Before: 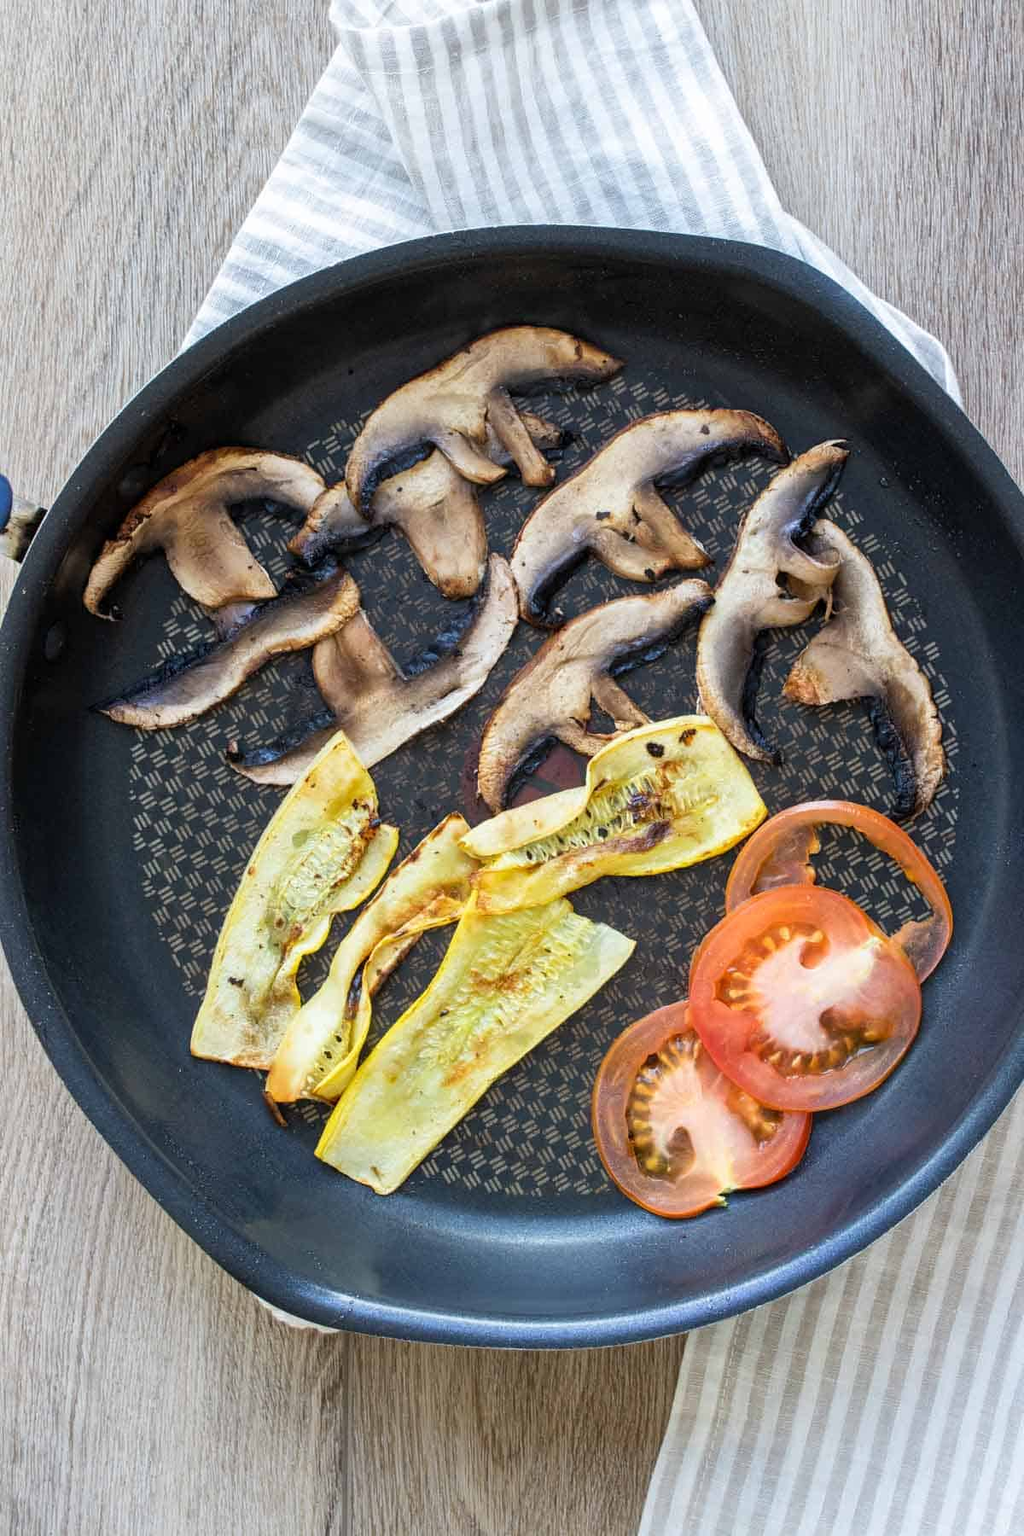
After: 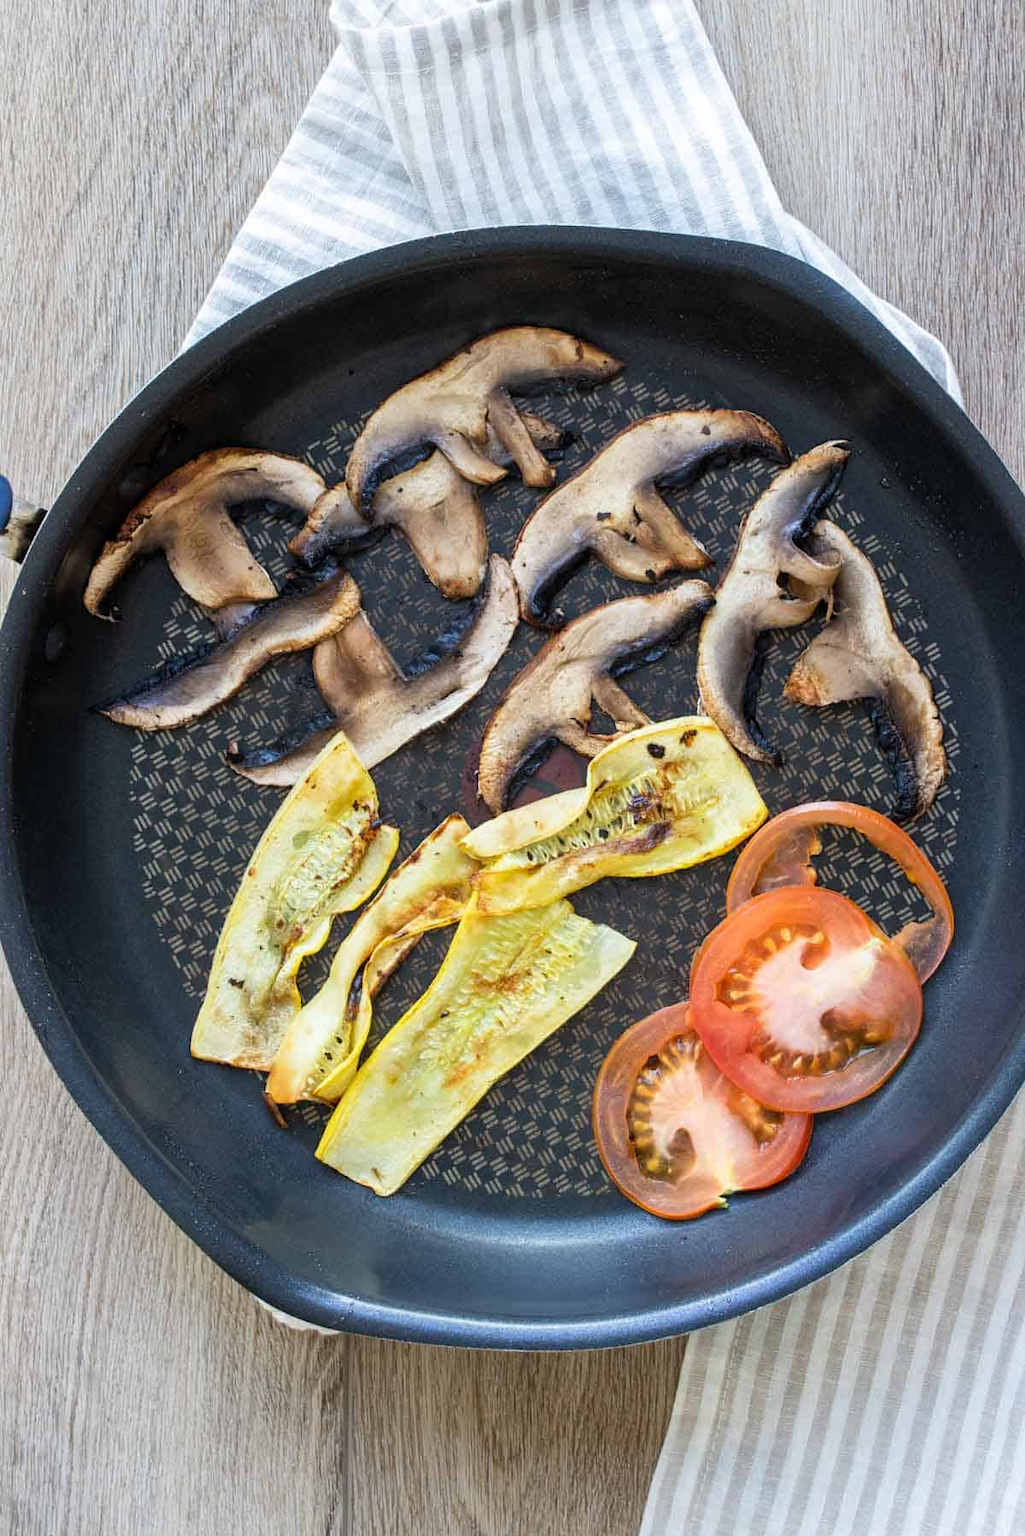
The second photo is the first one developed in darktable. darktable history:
crop: bottom 0.071%
exposure: compensate highlight preservation false
